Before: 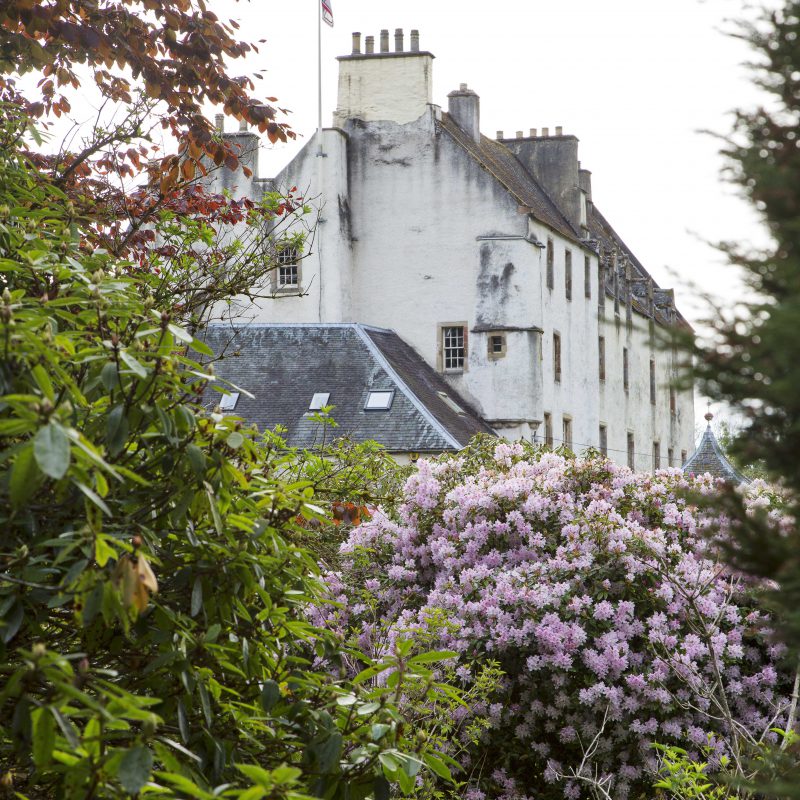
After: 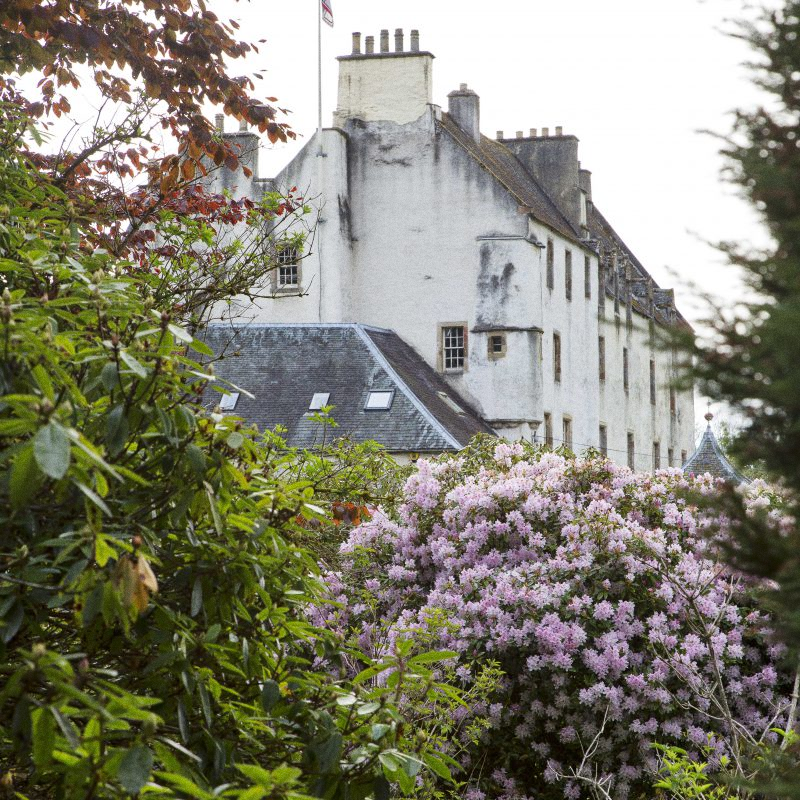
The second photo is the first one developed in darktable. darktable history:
tone equalizer: on, module defaults
grain: coarseness 0.09 ISO
